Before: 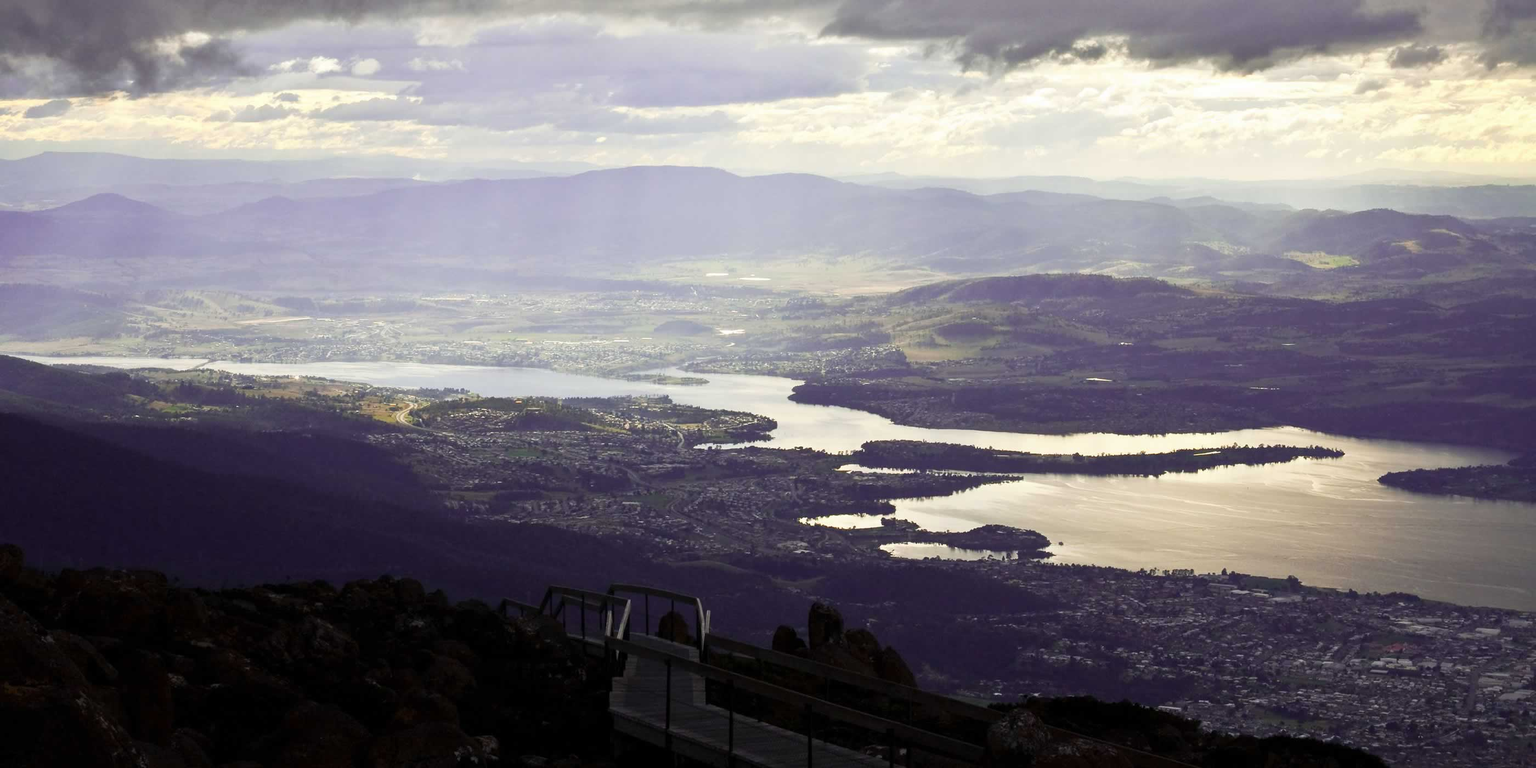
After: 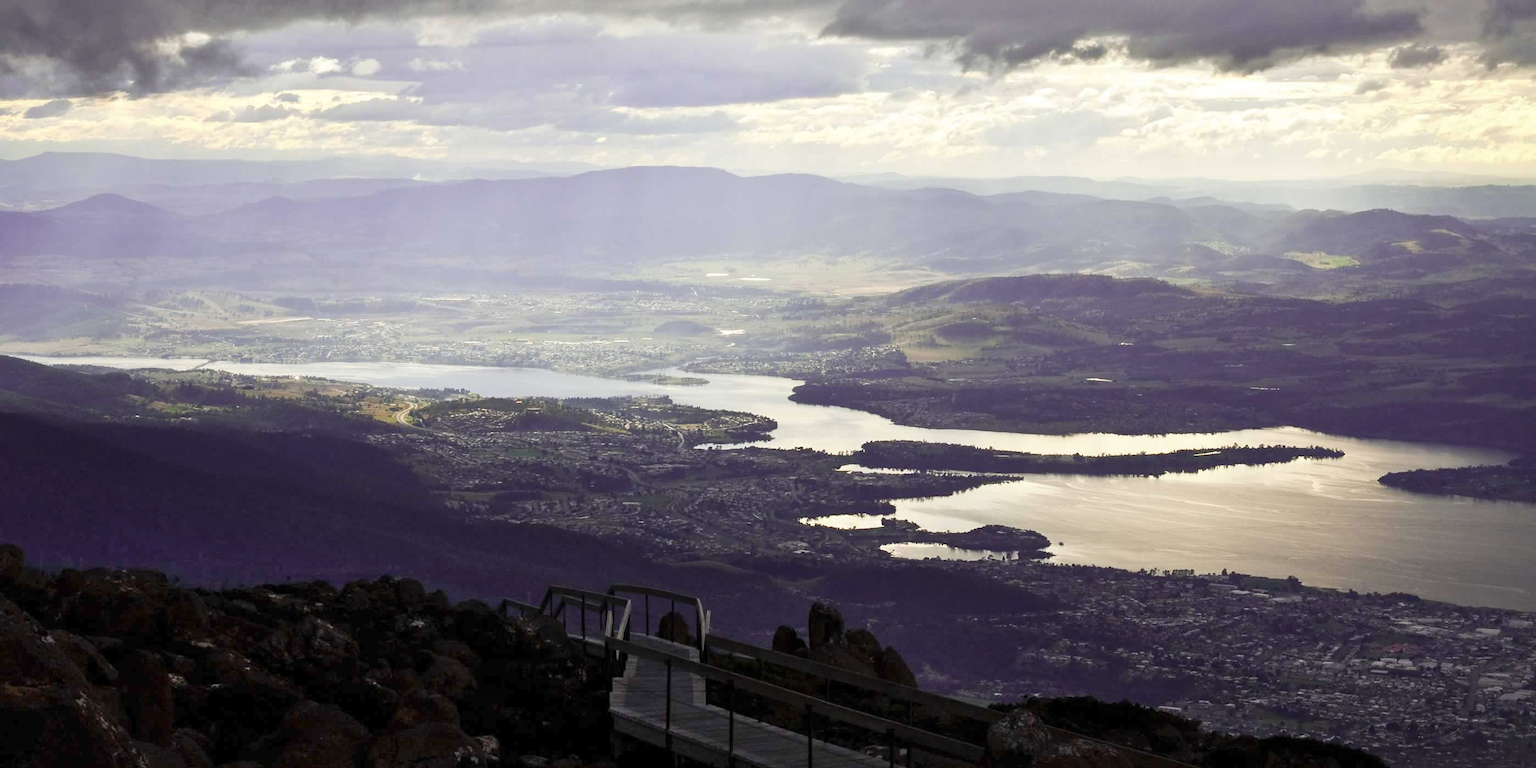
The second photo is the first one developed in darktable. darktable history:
shadows and highlights: shadows 61.43, white point adjustment 0.545, highlights -33.27, compress 83.64%
contrast brightness saturation: saturation -0.098
